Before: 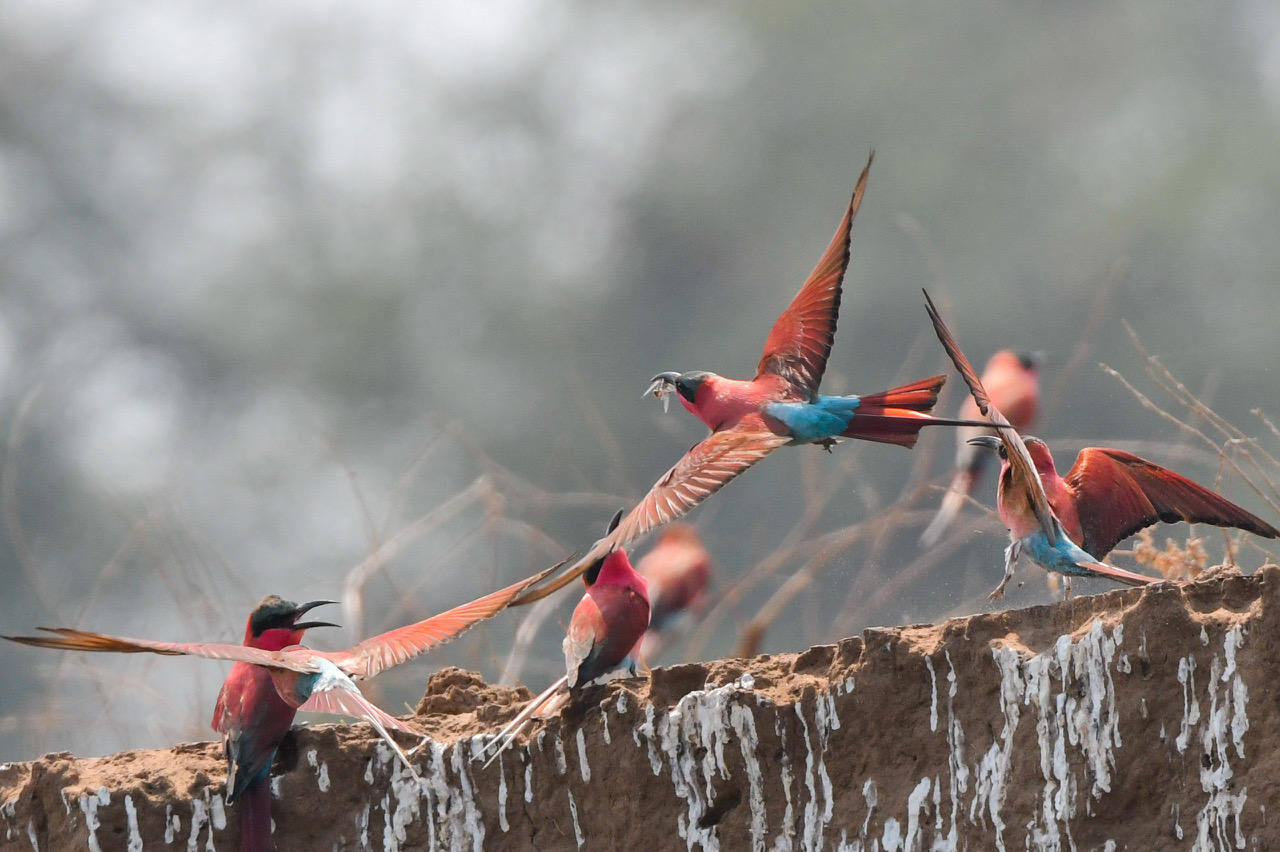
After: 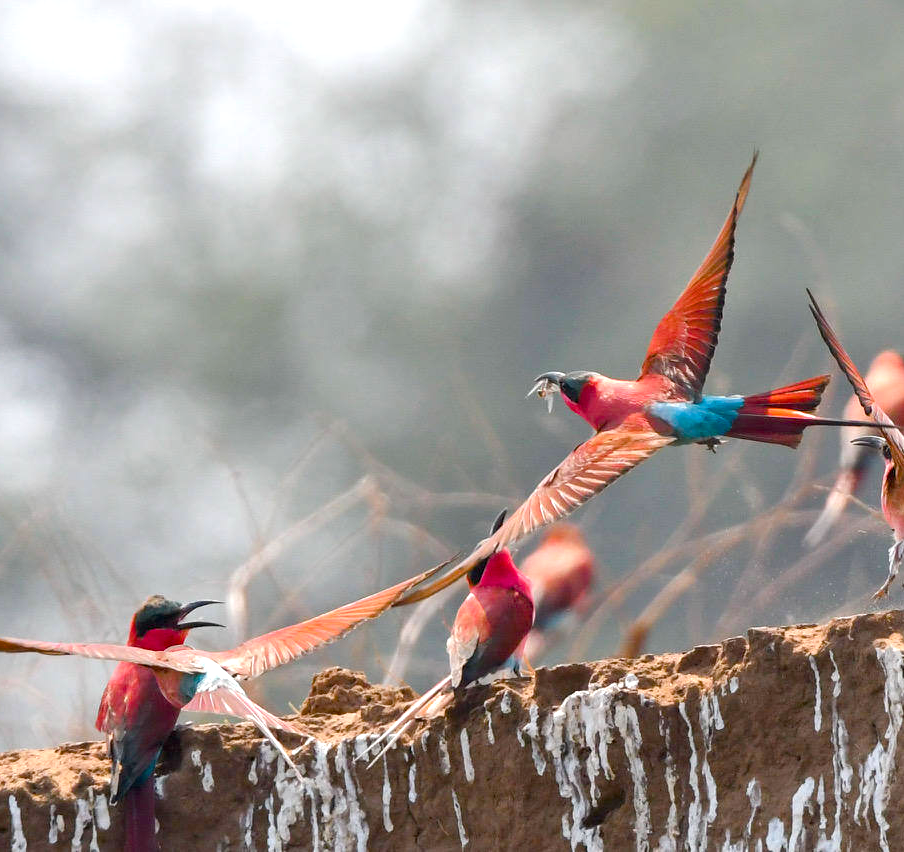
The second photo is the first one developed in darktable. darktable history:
color balance rgb: global offset › luminance -0.372%, linear chroma grading › global chroma 8.884%, perceptual saturation grading › global saturation 20%, perceptual saturation grading › highlights -25.544%, perceptual saturation grading › shadows 23.981%, perceptual brilliance grading › global brilliance 12.06%
crop and rotate: left 9.071%, right 20.227%
